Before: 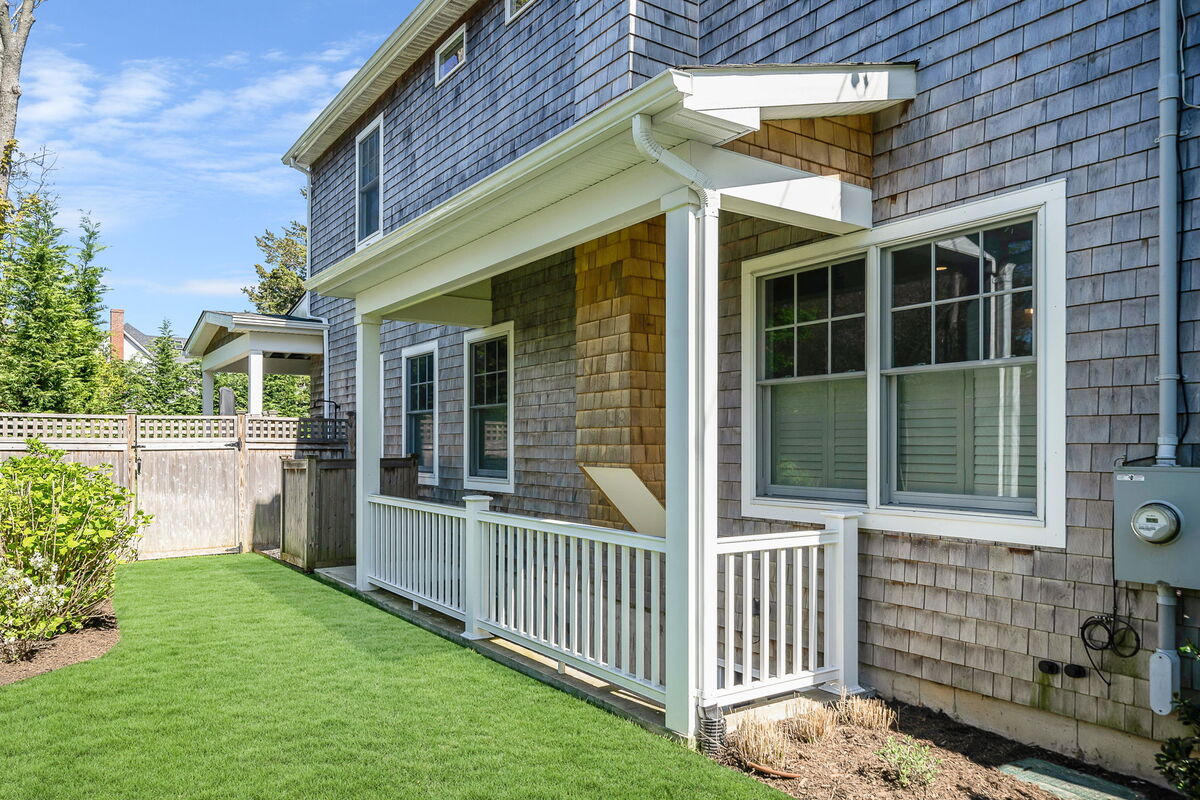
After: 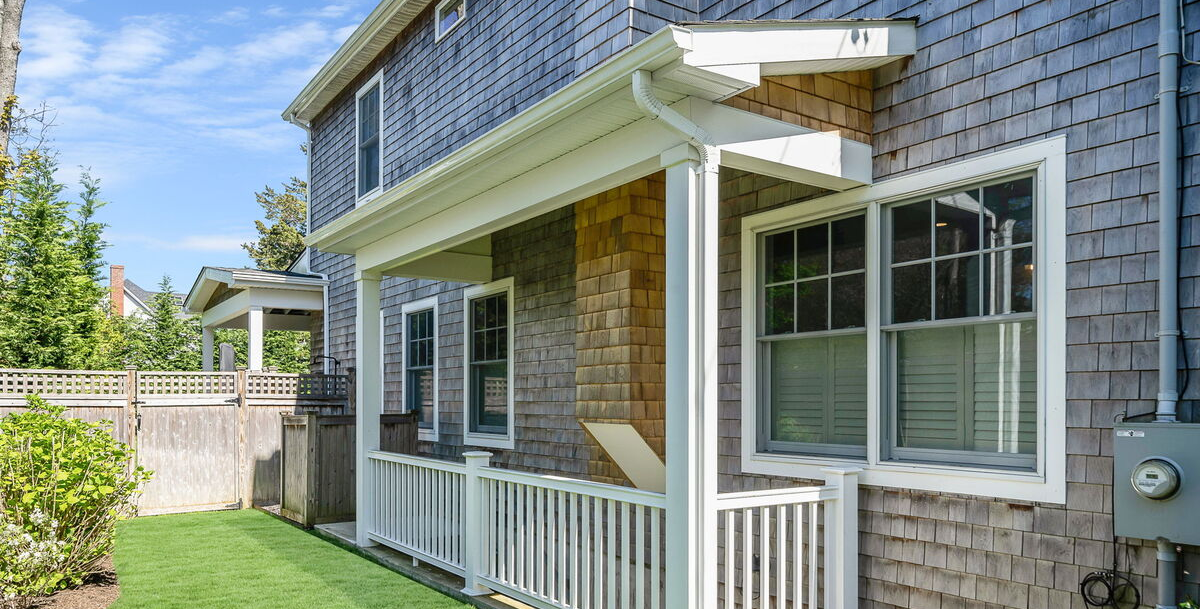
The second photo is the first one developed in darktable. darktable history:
crop: top 5.583%, bottom 17.982%
